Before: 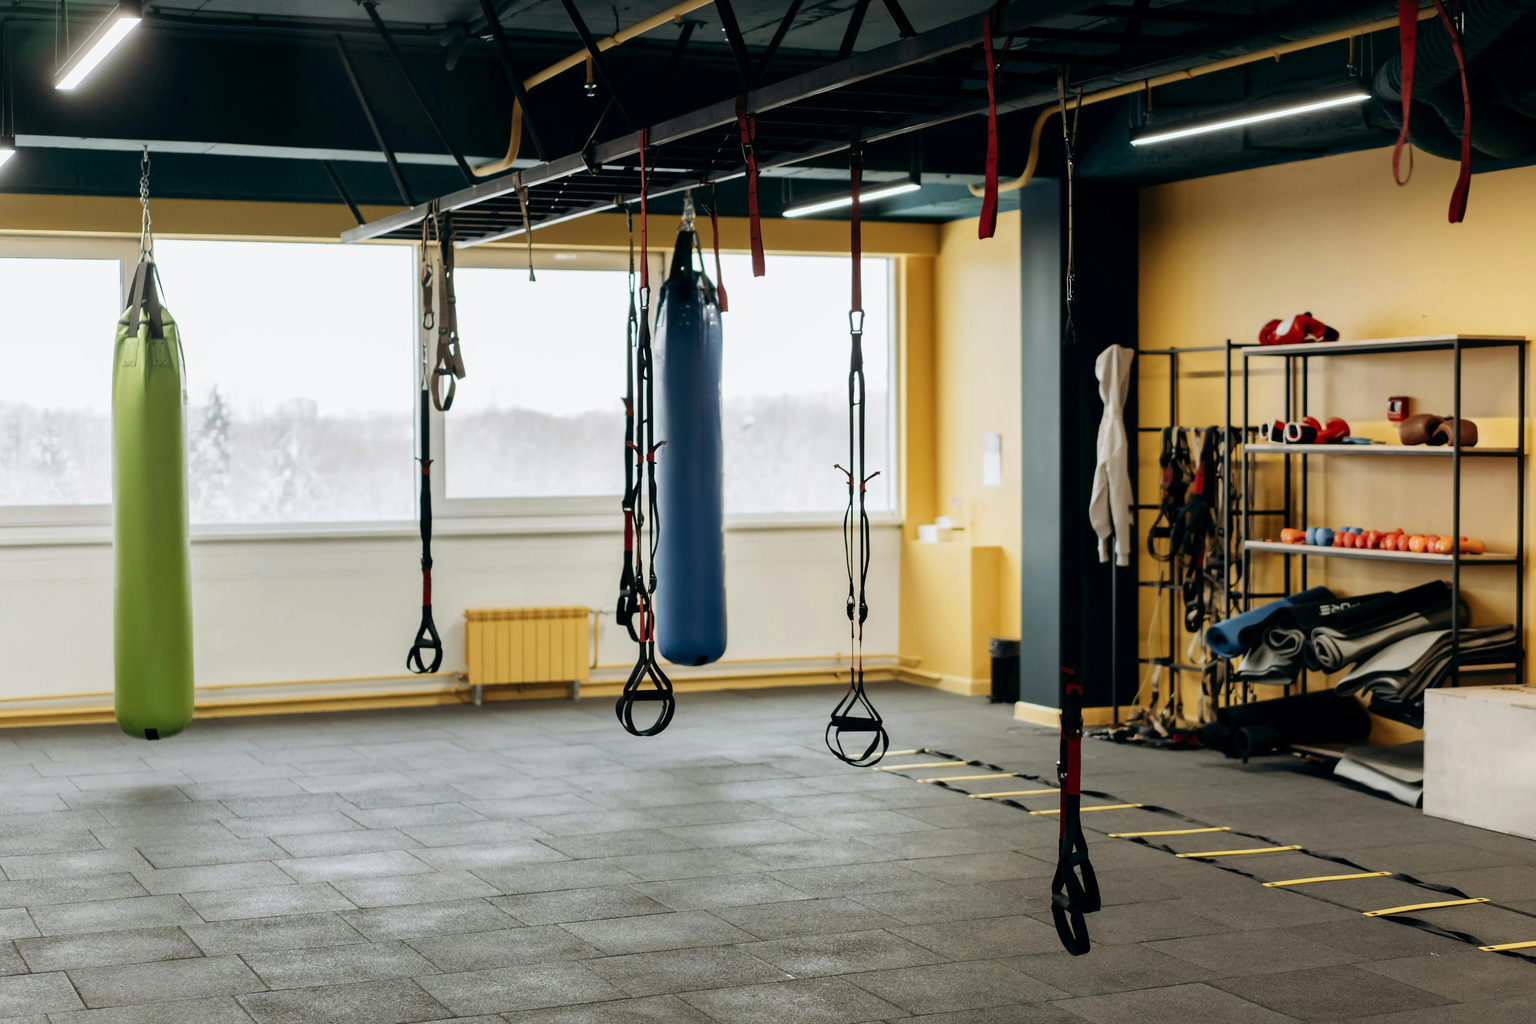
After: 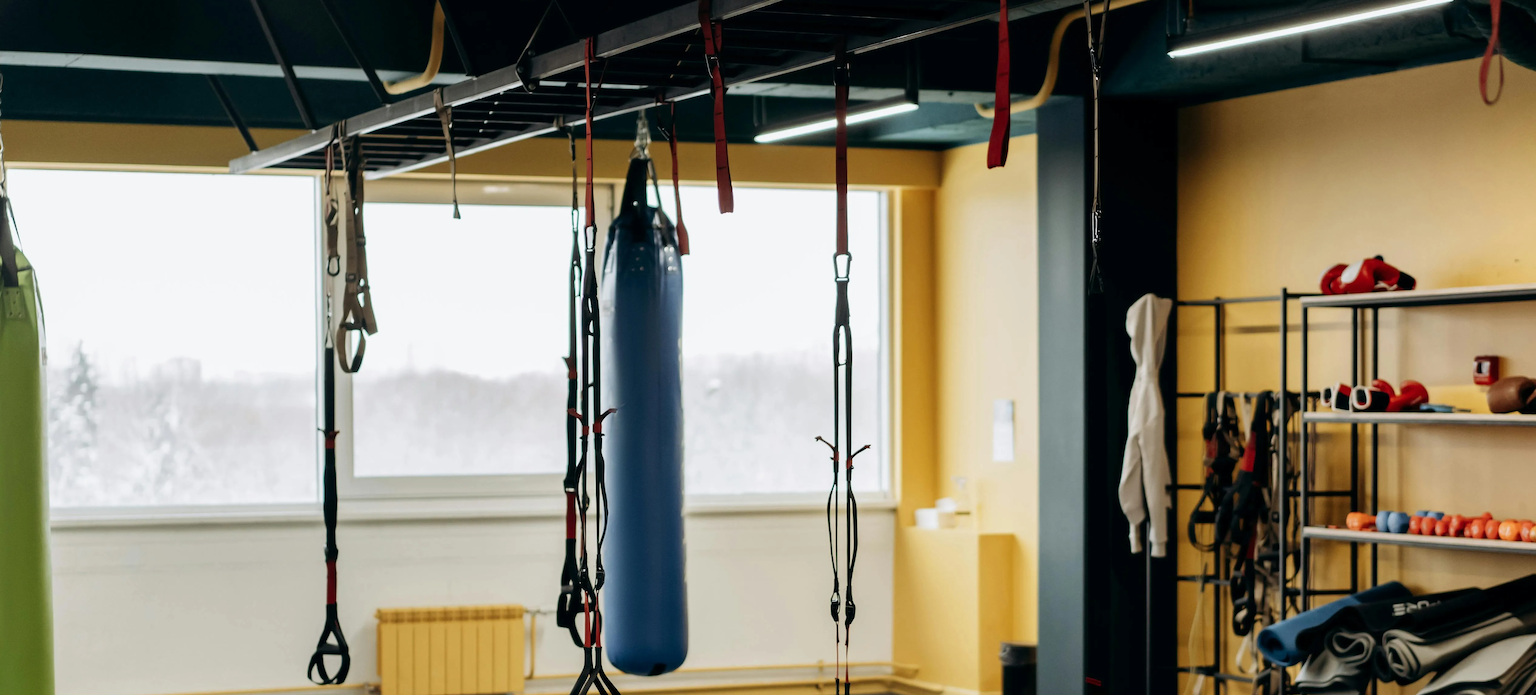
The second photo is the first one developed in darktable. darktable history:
crop and rotate: left 9.662%, top 9.537%, right 6.189%, bottom 33.28%
